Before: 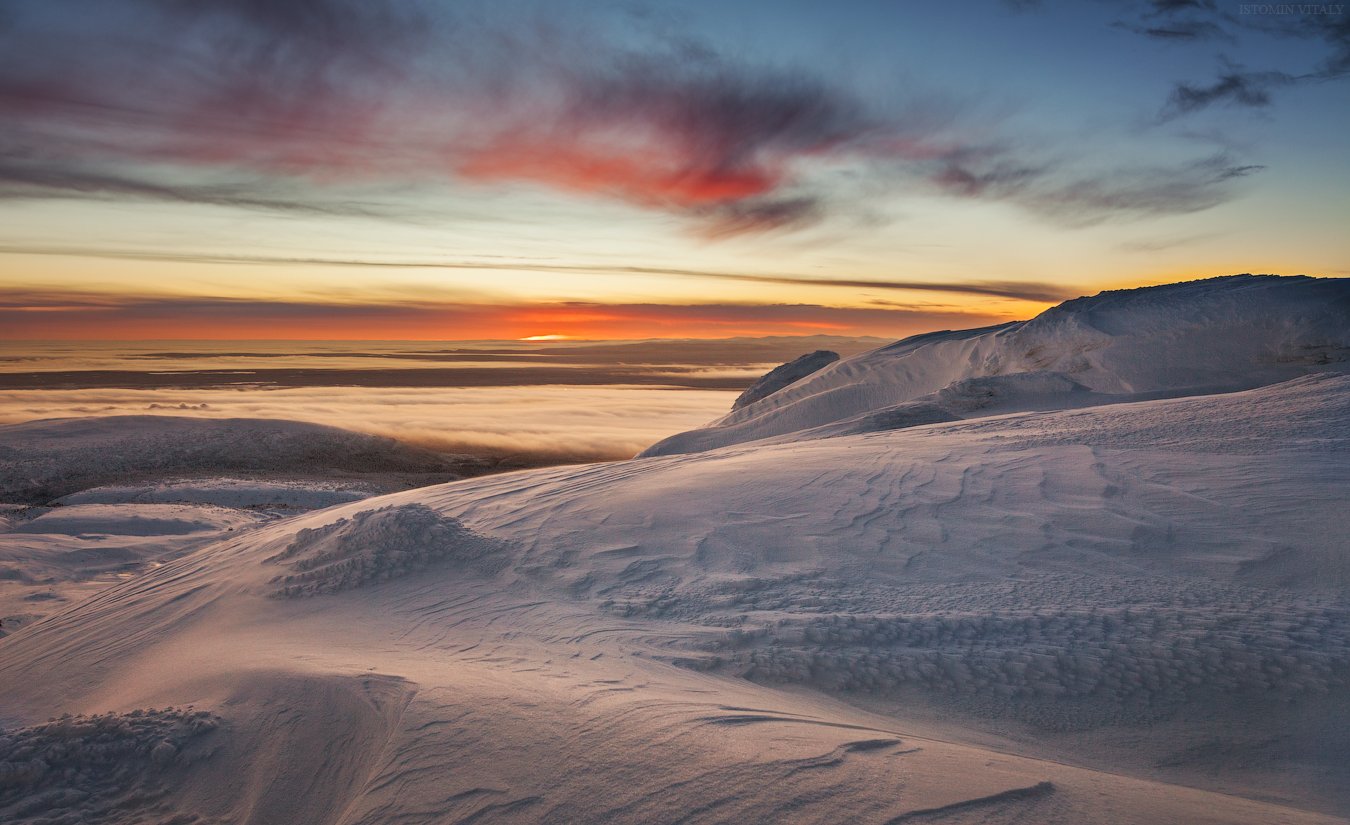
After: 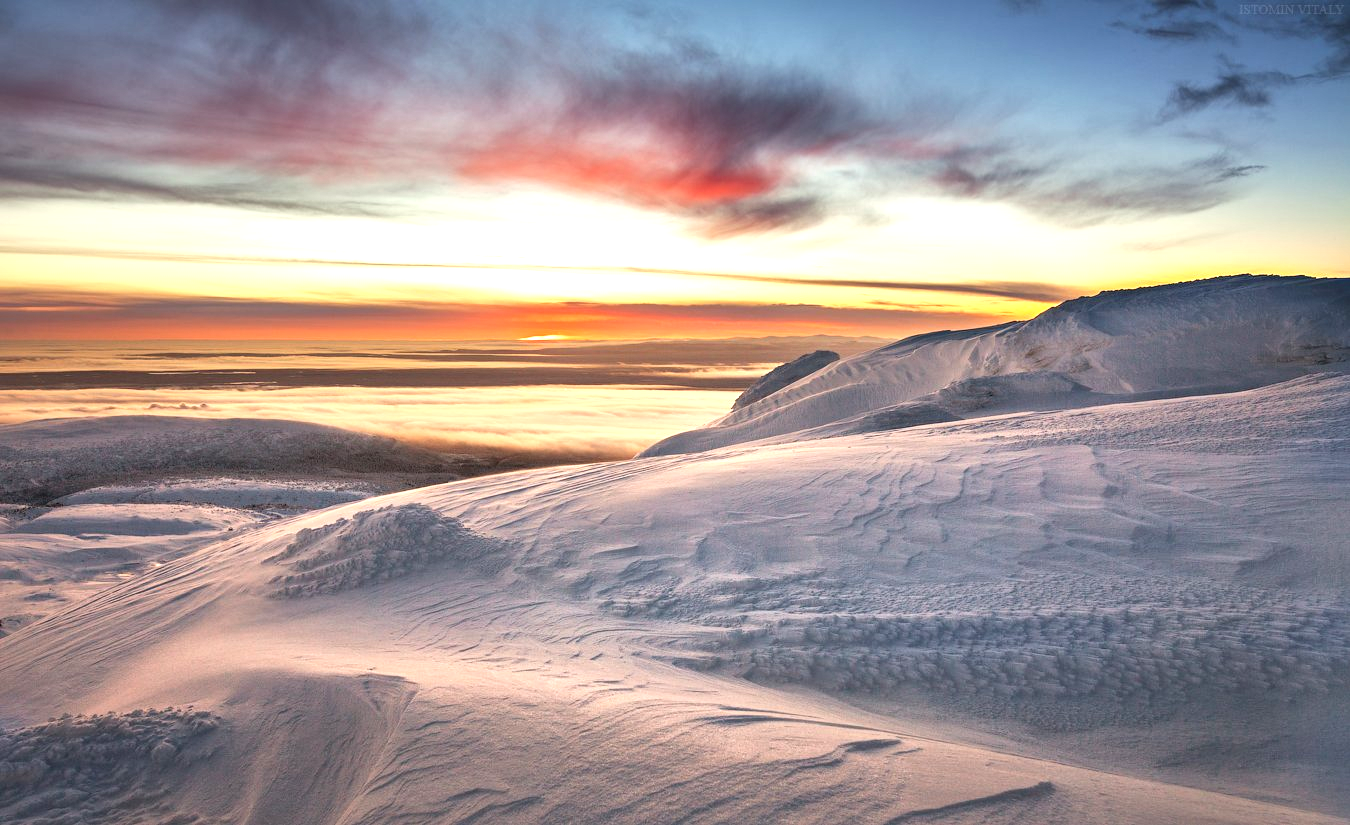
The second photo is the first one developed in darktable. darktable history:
local contrast: mode bilateral grid, contrast 21, coarseness 49, detail 132%, midtone range 0.2
exposure: black level correction 0, exposure 0.952 EV, compensate highlight preservation false
